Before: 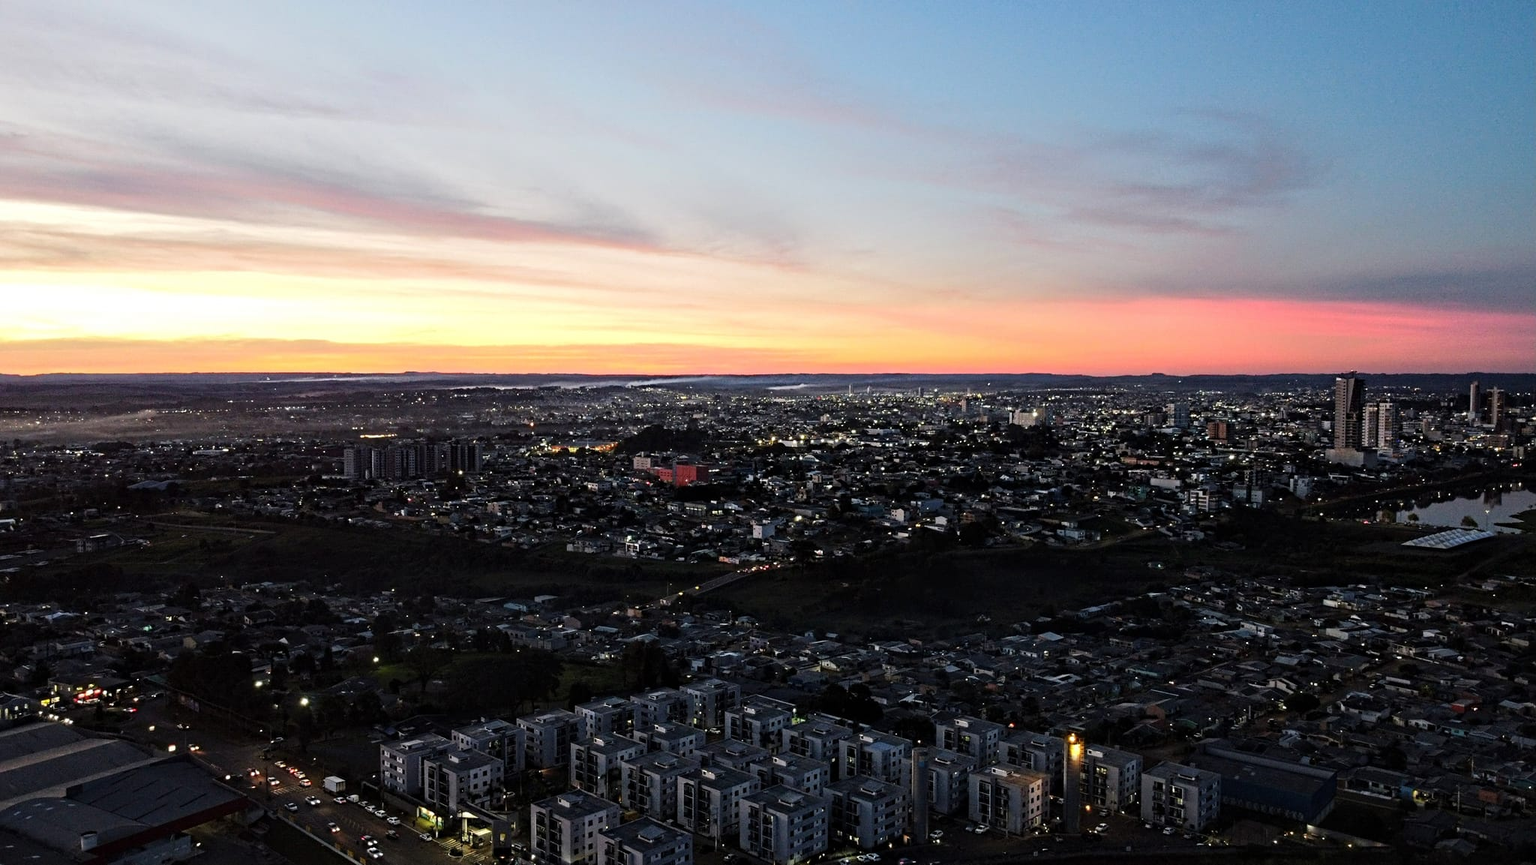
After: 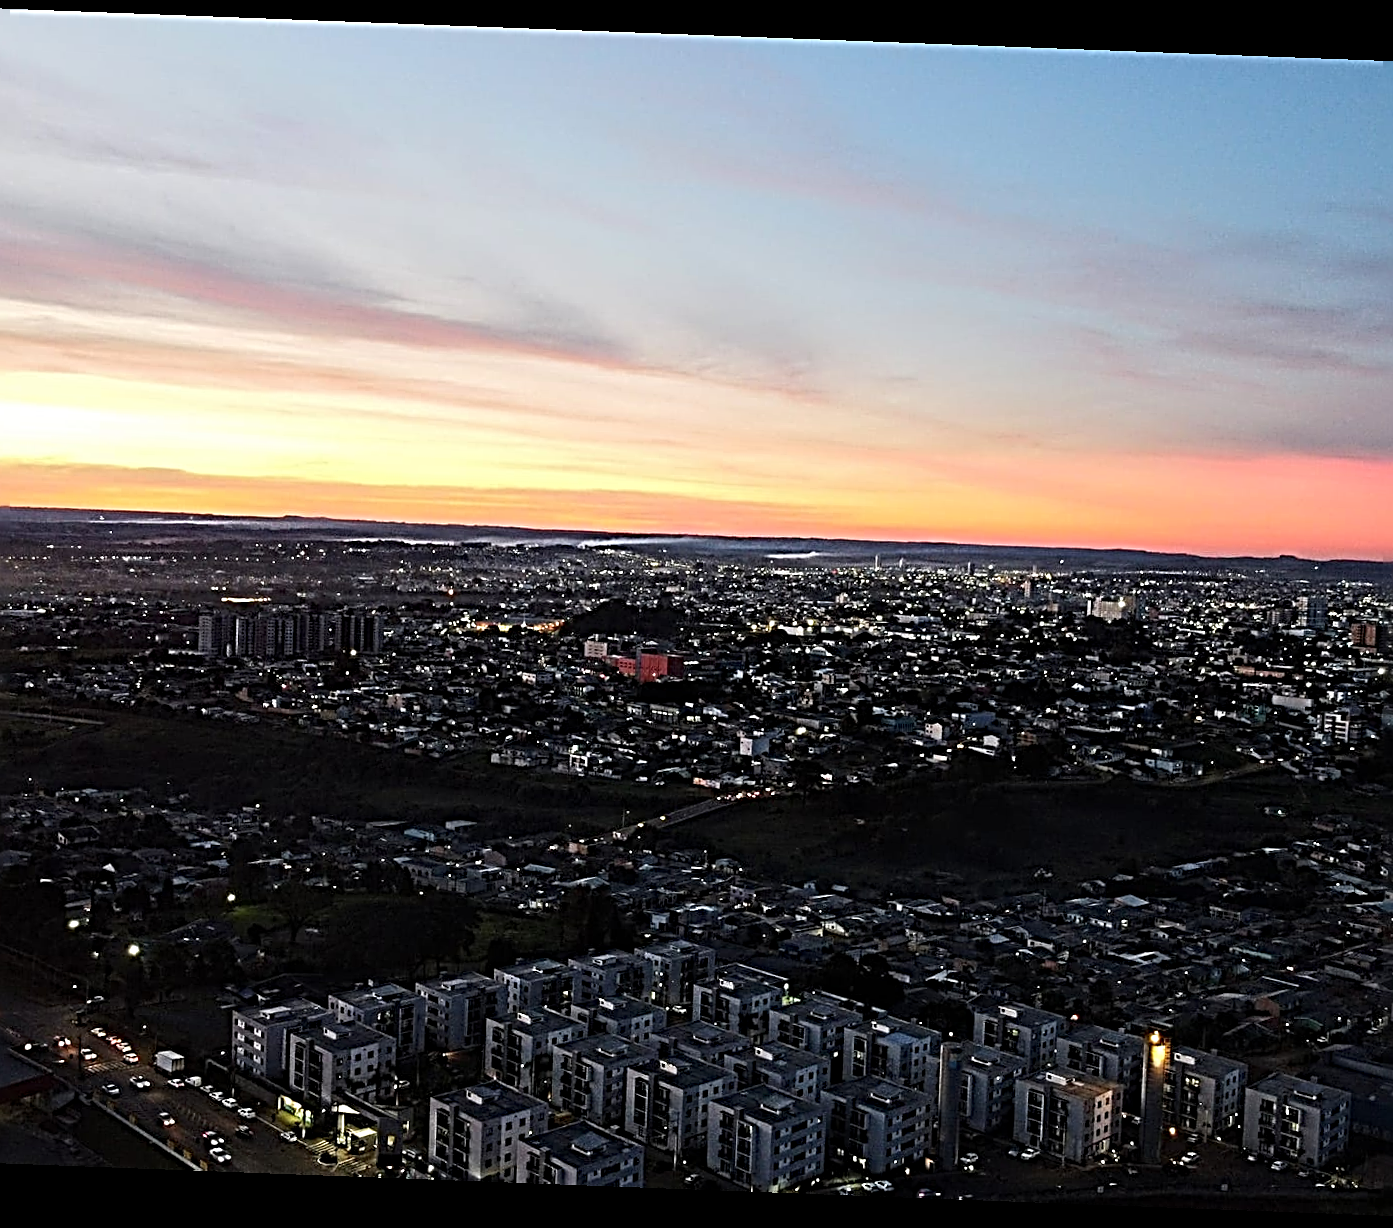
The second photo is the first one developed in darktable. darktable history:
sharpen: radius 3.69, amount 0.928
rotate and perspective: rotation 2.17°, automatic cropping off
tone equalizer: on, module defaults
crop and rotate: left 13.409%, right 19.924%
